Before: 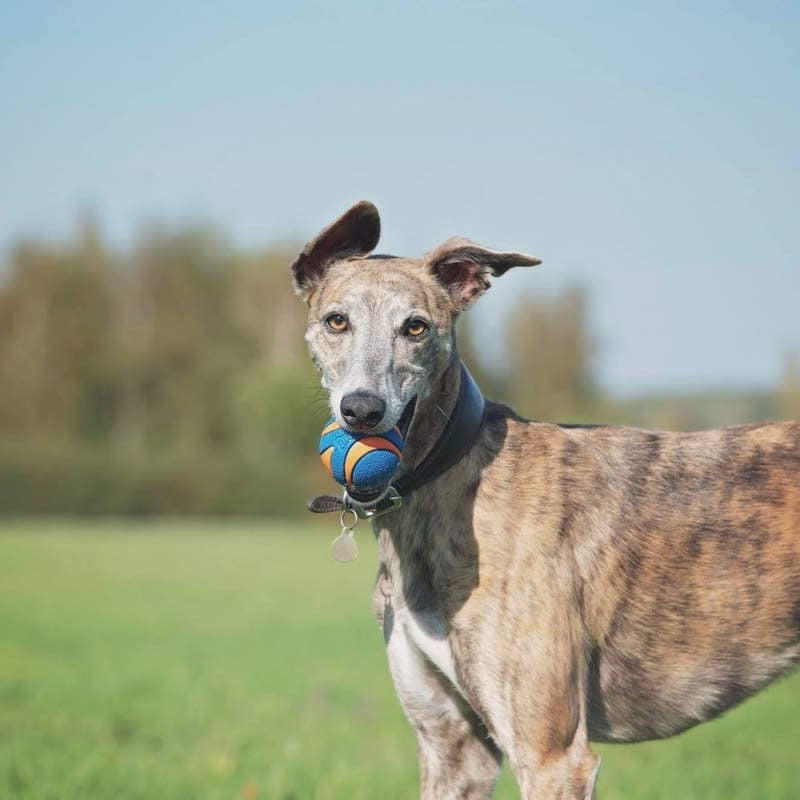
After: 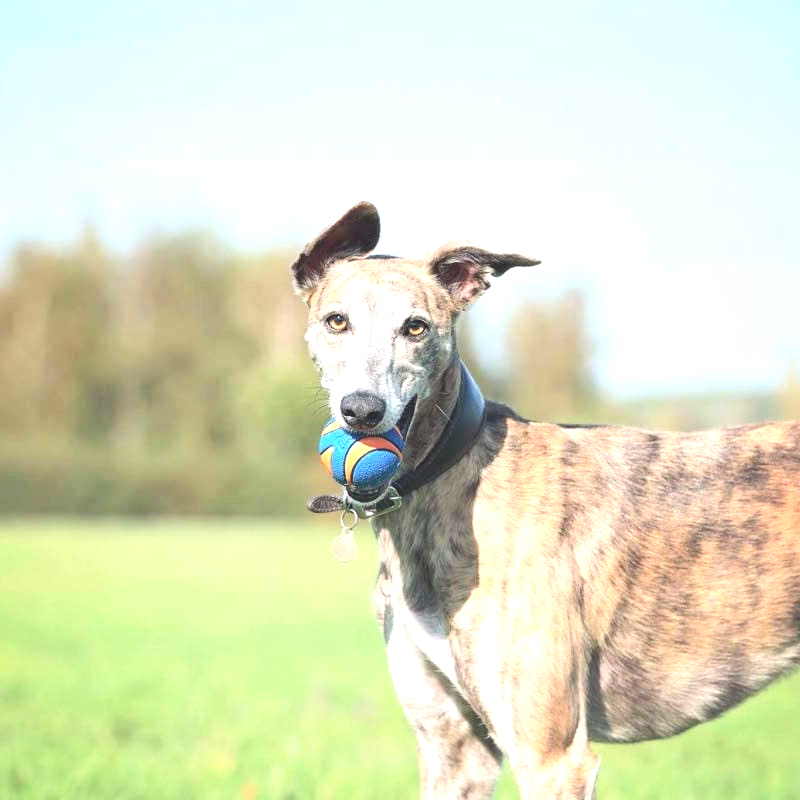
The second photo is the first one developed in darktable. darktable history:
exposure: black level correction 0, exposure 1.1 EV, compensate highlight preservation false
contrast brightness saturation: contrast 0.15, brightness 0.05
